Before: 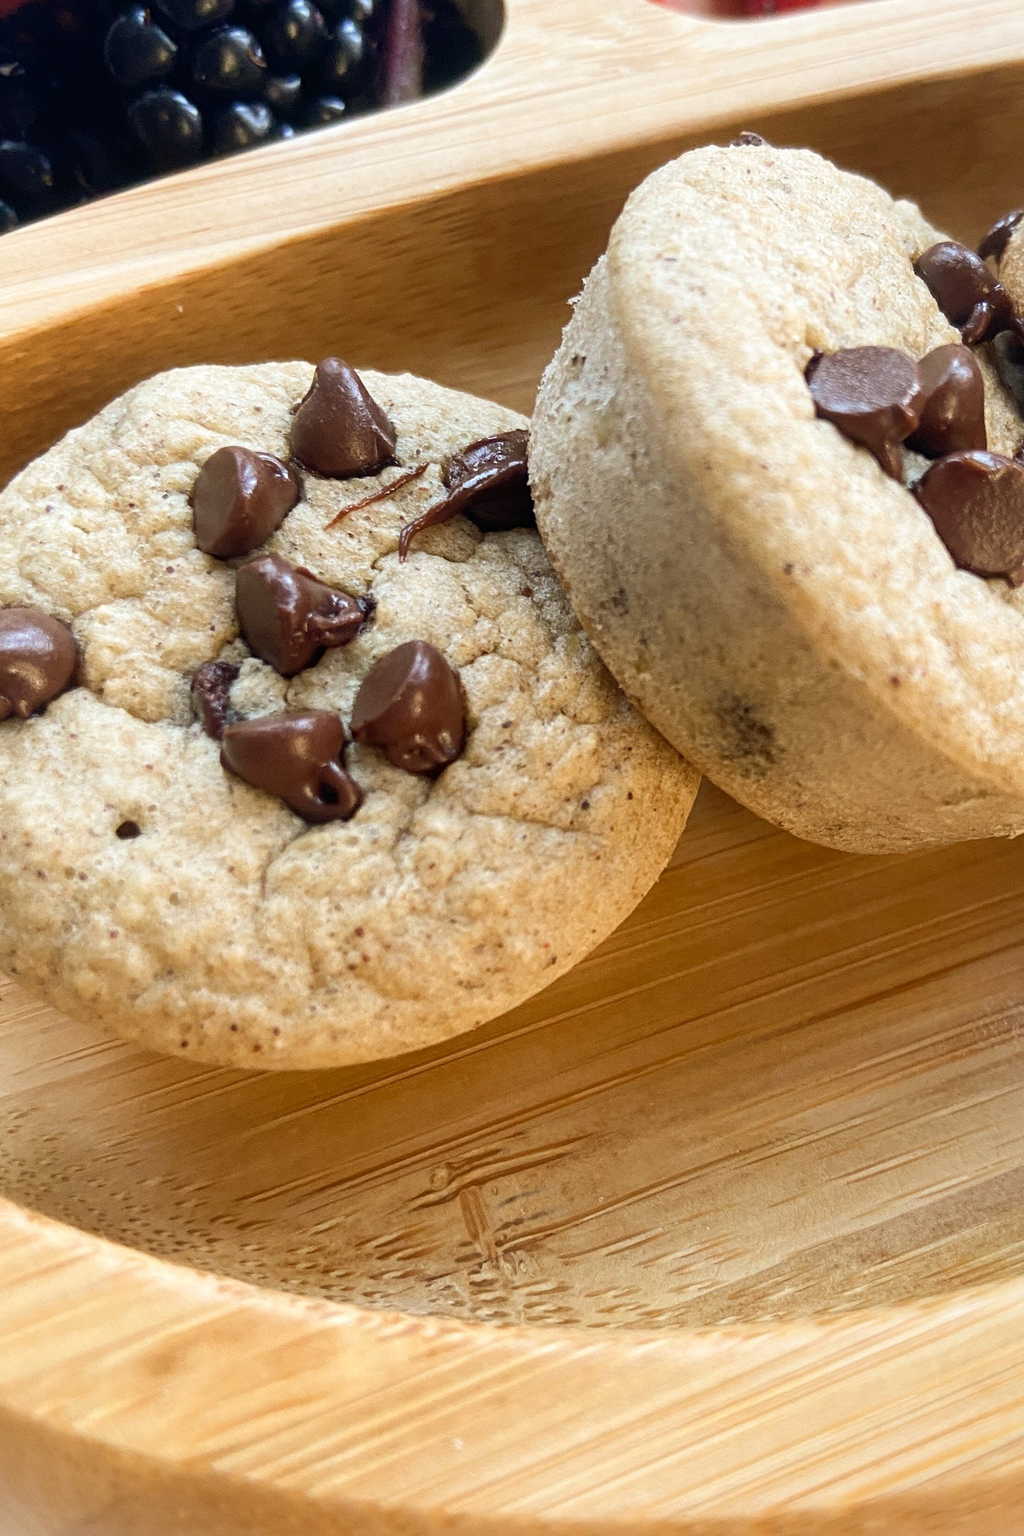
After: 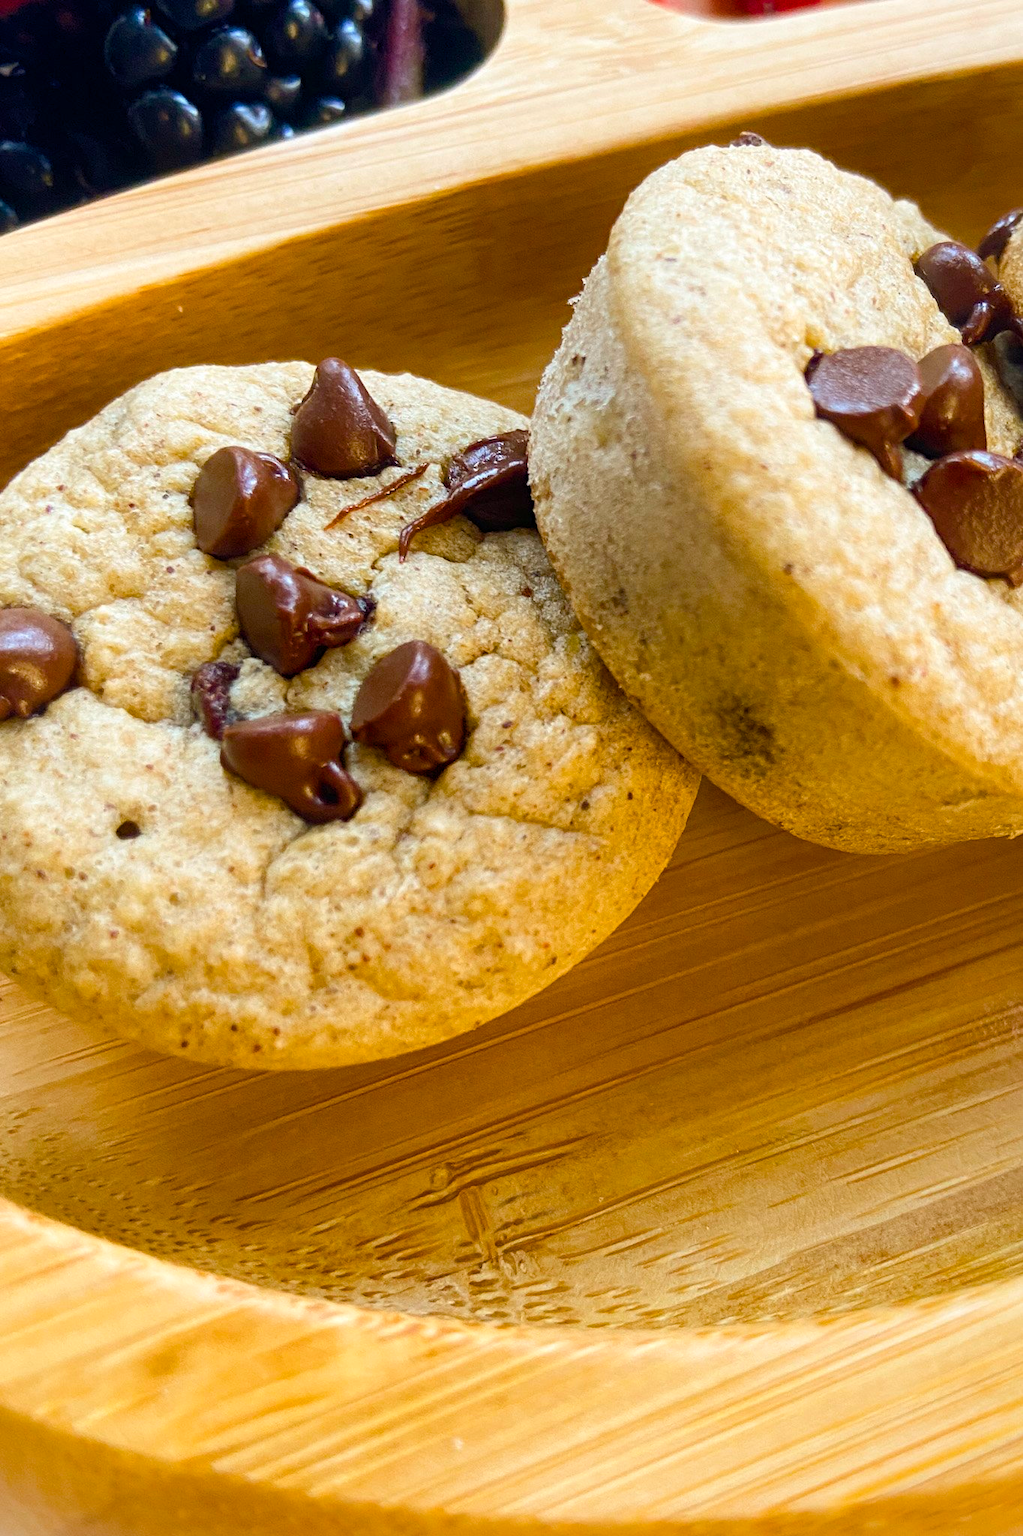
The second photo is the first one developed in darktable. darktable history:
color balance rgb: power › luminance 1.381%, perceptual saturation grading › global saturation 37.197%, perceptual saturation grading › shadows 34.644%, global vibrance 20%
